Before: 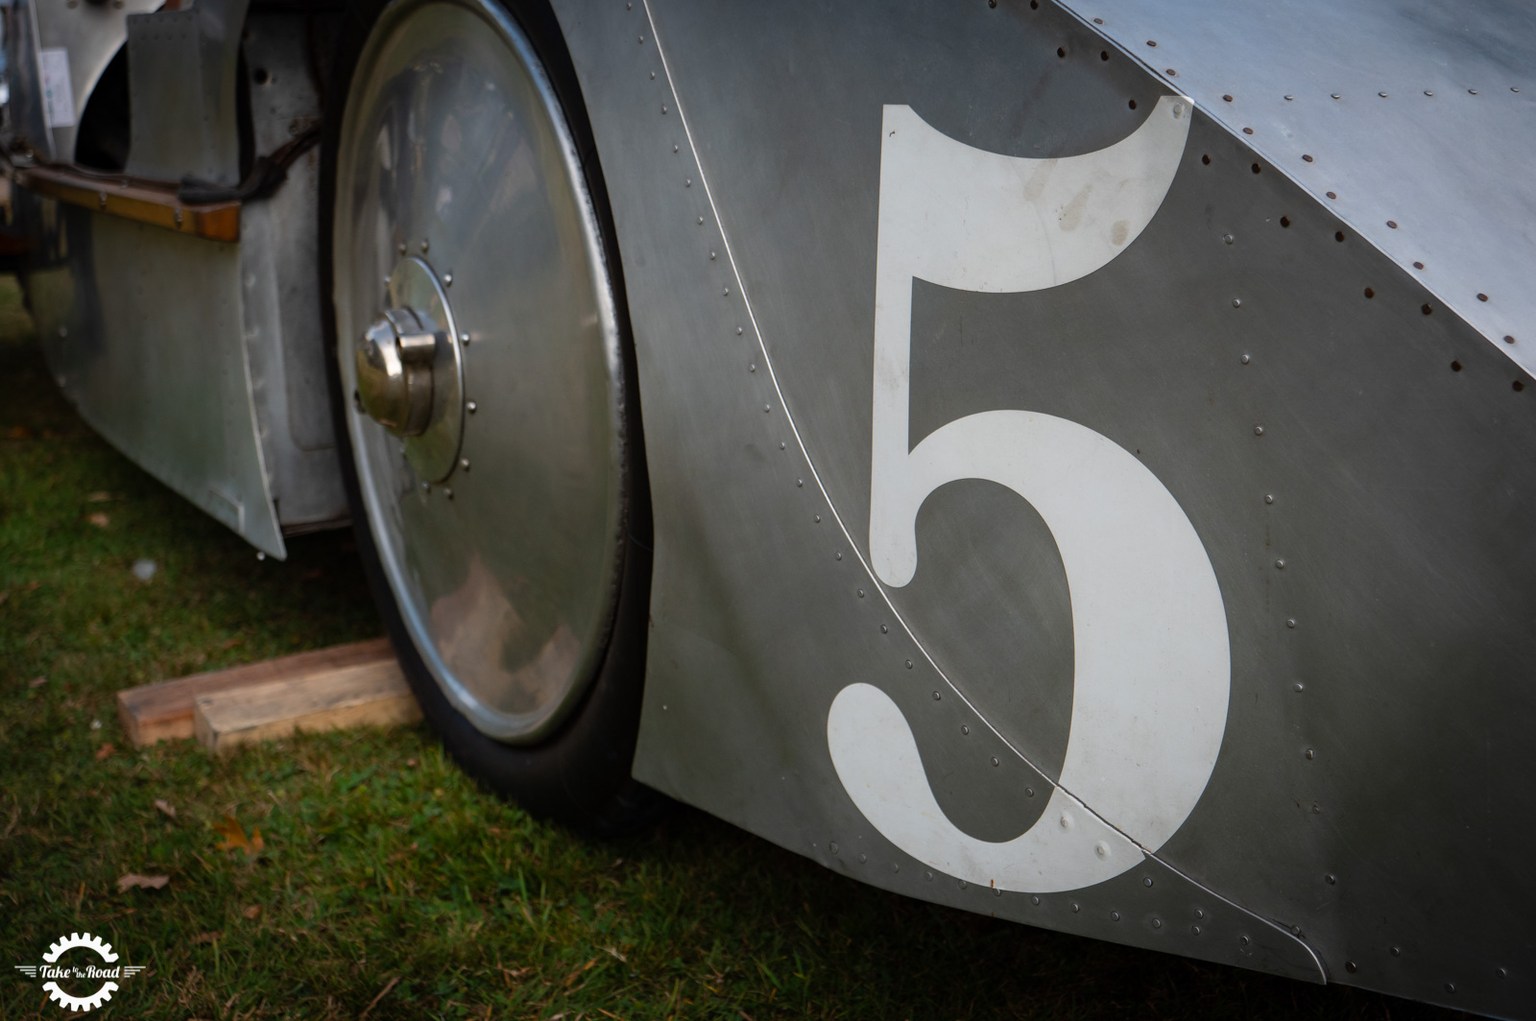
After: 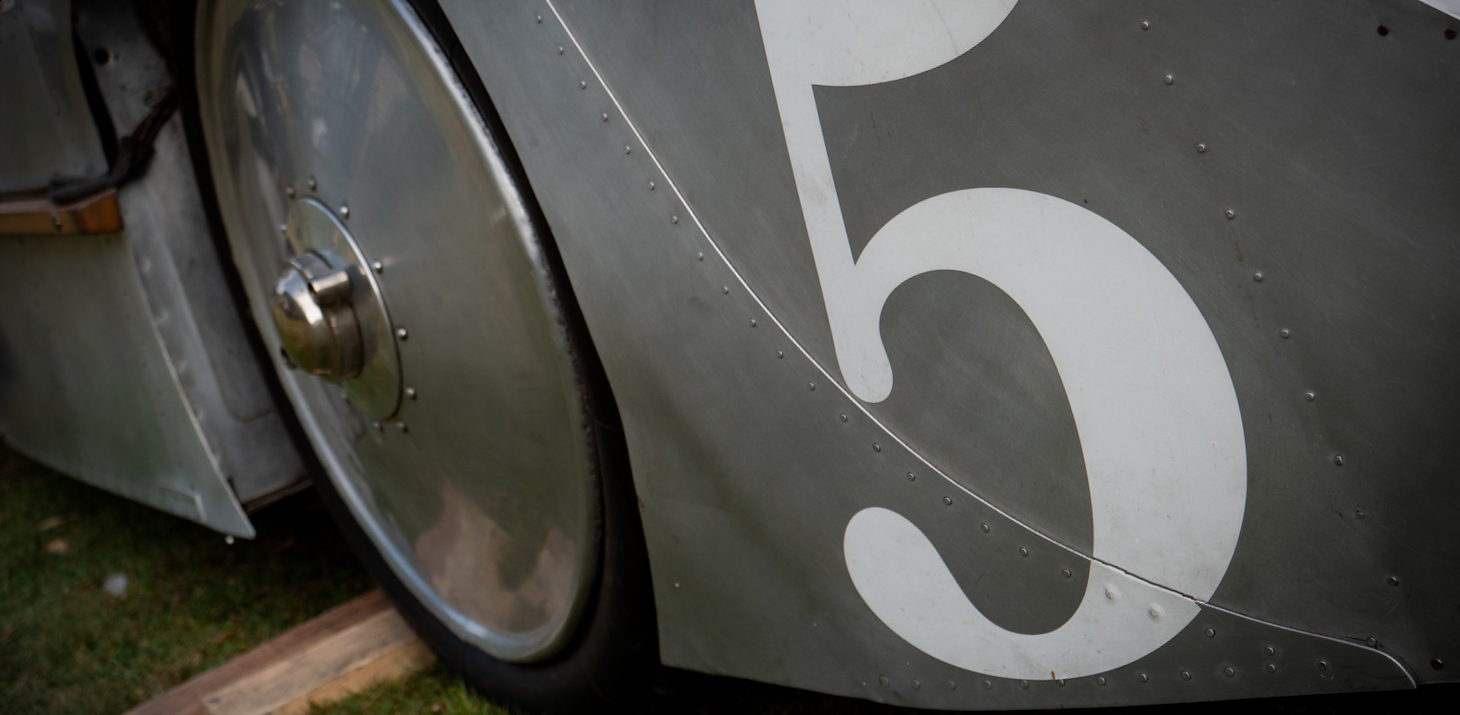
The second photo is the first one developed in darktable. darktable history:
vignetting: width/height ratio 1.094
rotate and perspective: rotation -14.8°, crop left 0.1, crop right 0.903, crop top 0.25, crop bottom 0.748
contrast brightness saturation: contrast 0.01, saturation -0.05
exposure: black level correction 0.002, exposure -0.1 EV, compensate highlight preservation false
